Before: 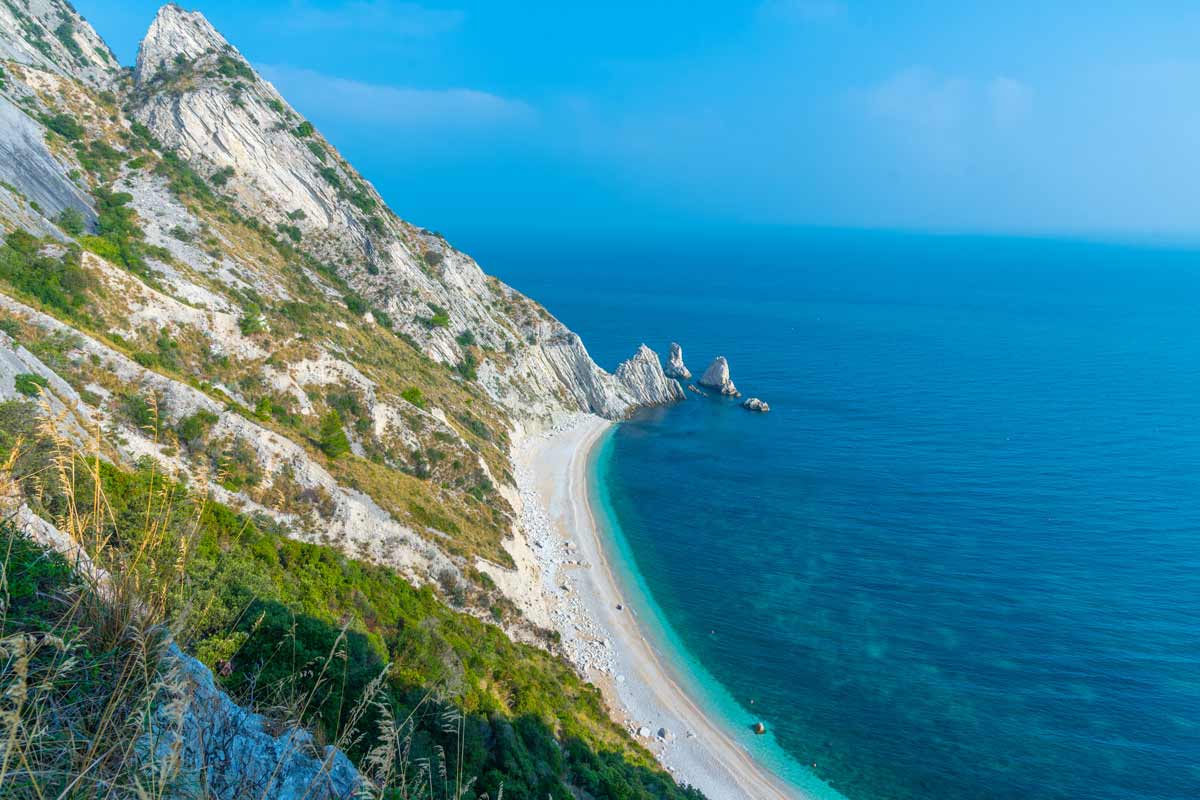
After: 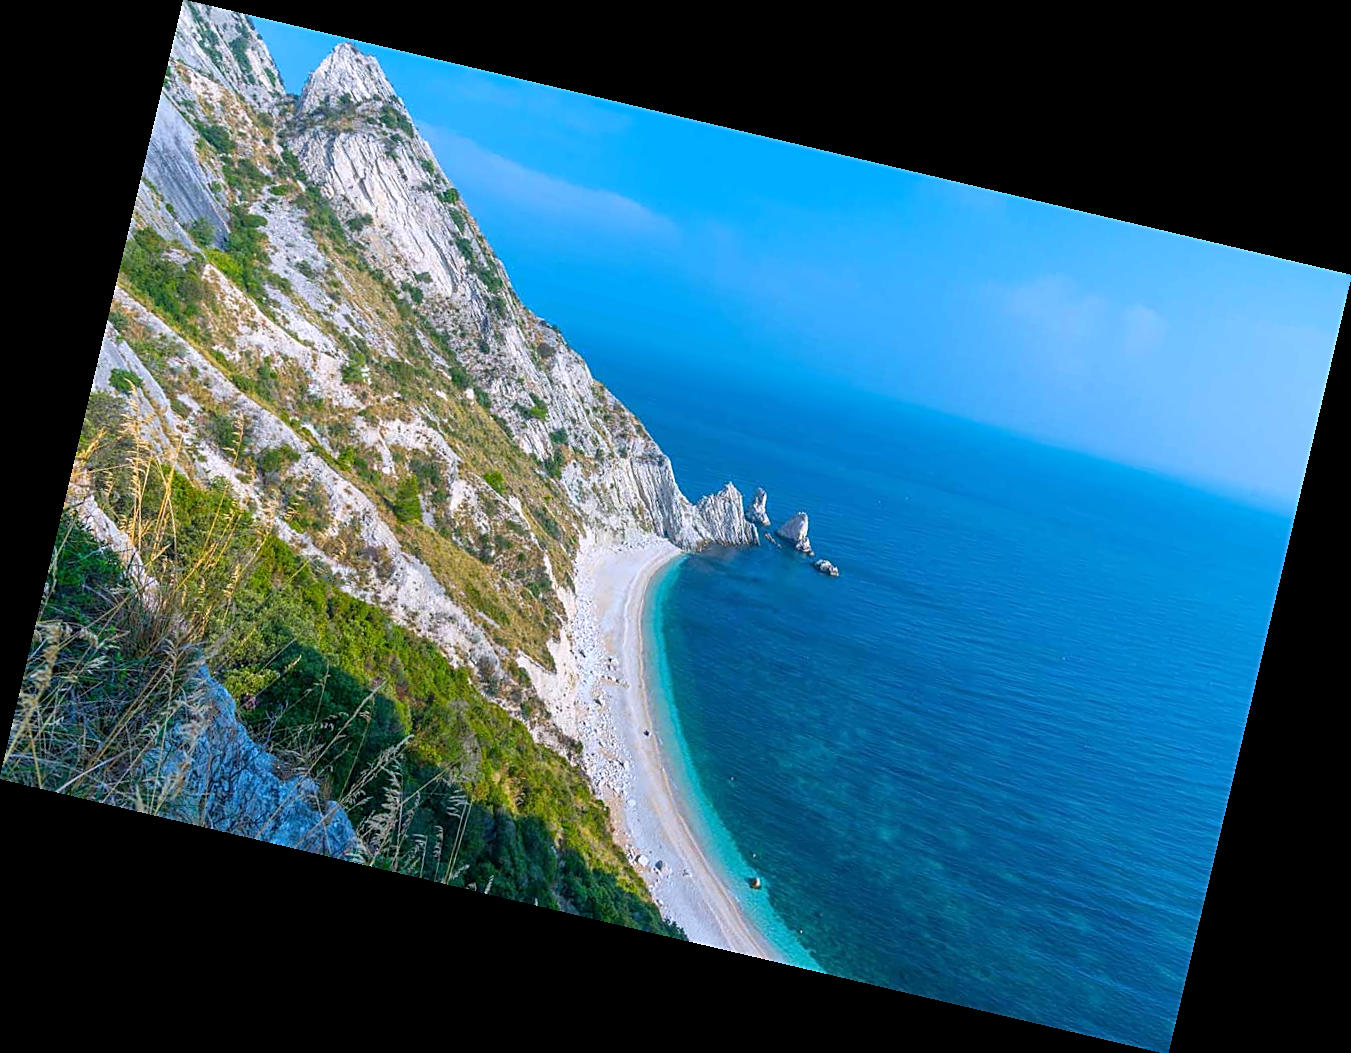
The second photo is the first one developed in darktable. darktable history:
sharpen: on, module defaults
white balance: red 1.004, blue 1.096
rotate and perspective: rotation 13.27°, automatic cropping off
